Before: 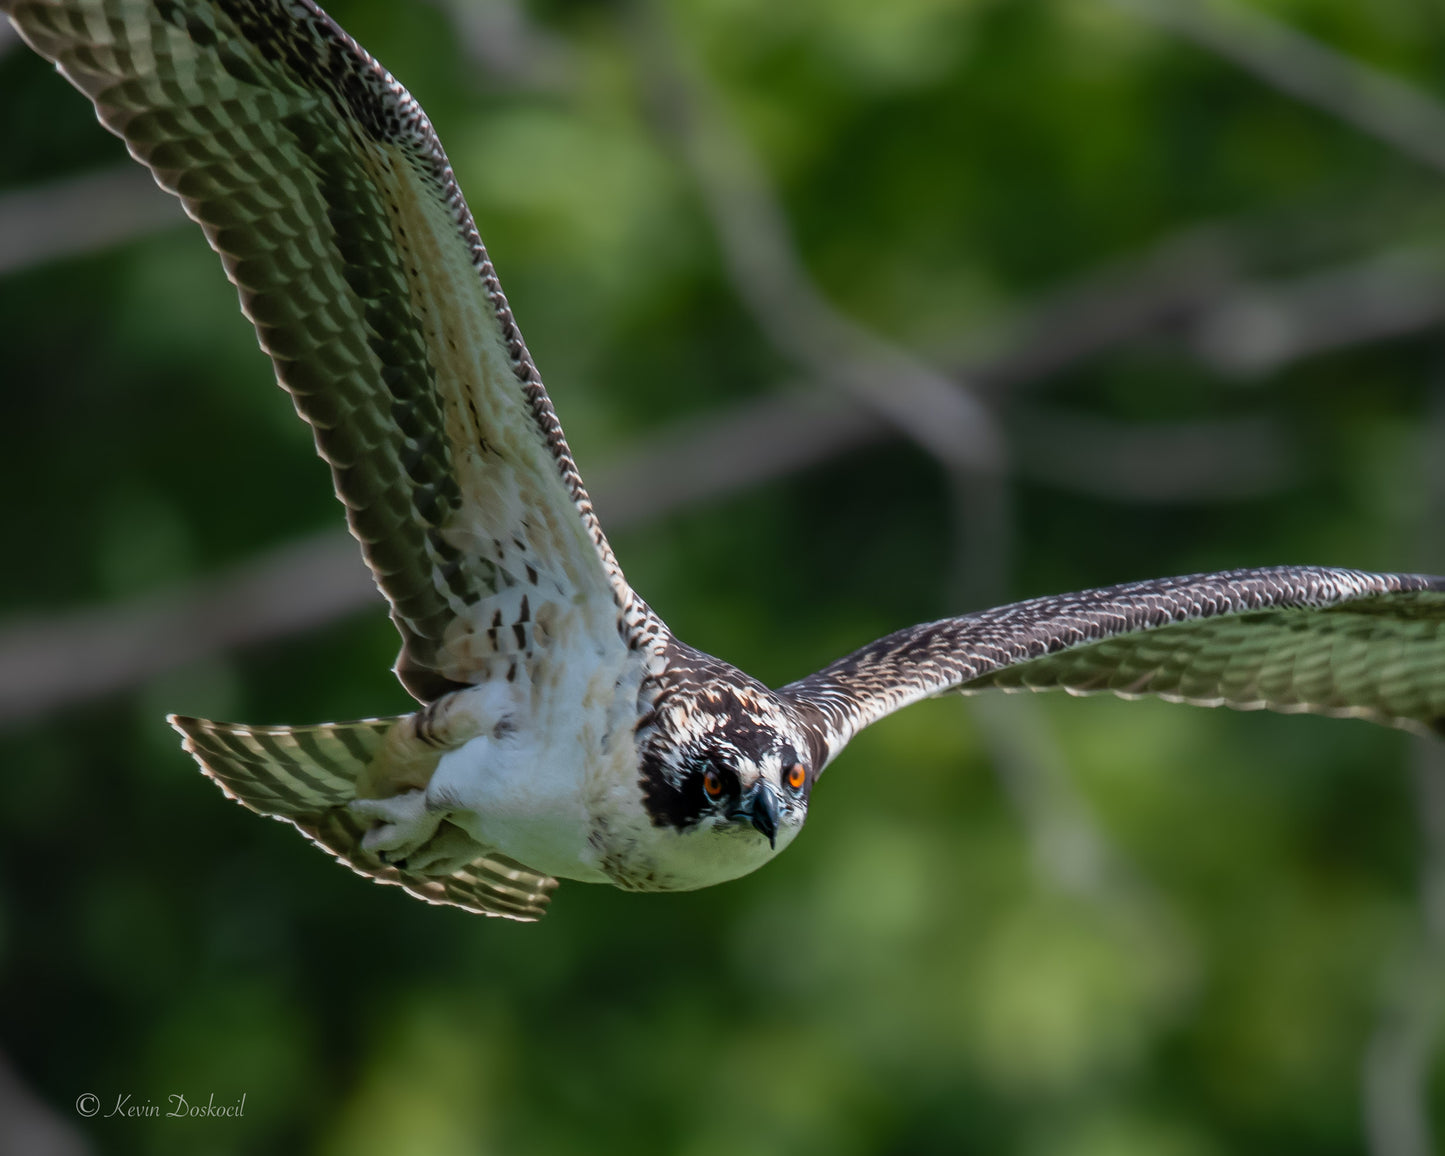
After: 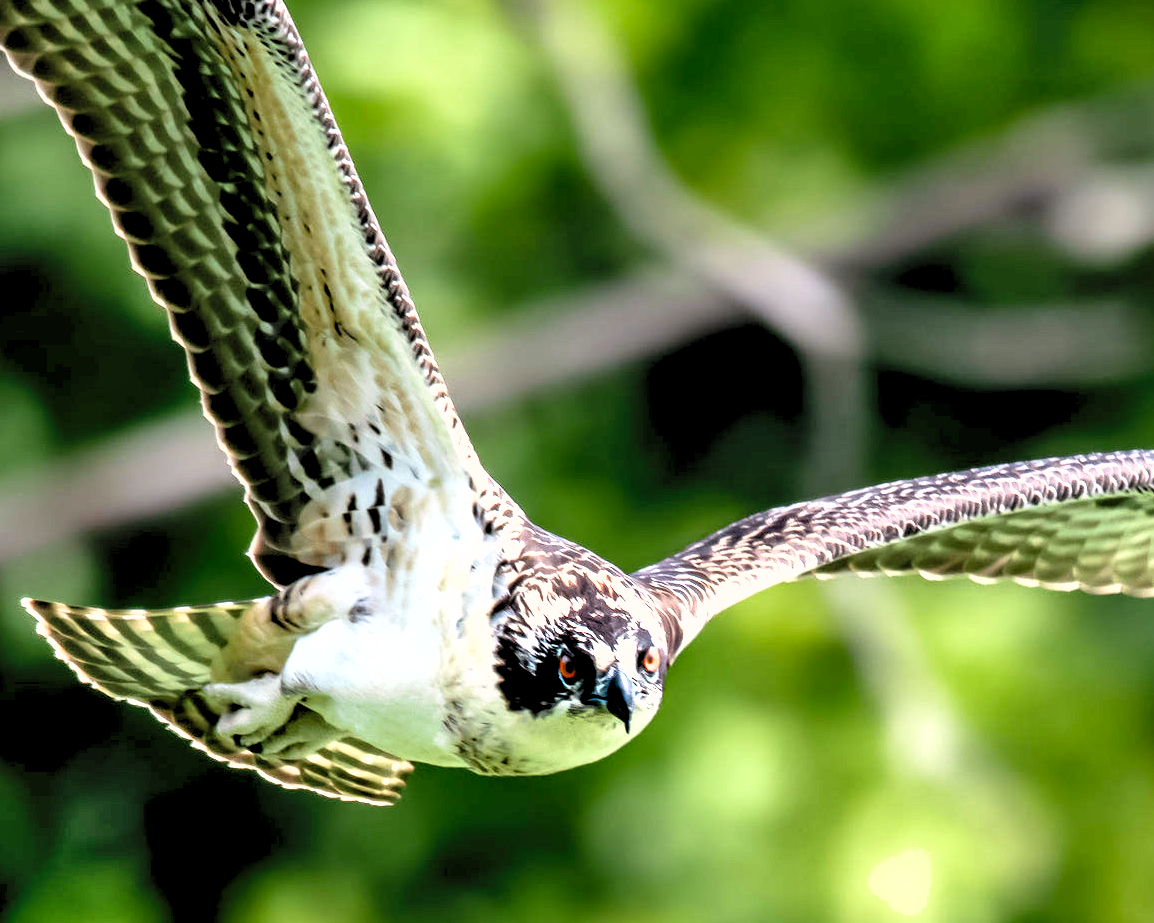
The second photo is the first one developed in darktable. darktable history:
shadows and highlights: low approximation 0.01, soften with gaussian
crop and rotate: left 10.071%, top 10.071%, right 10.02%, bottom 10.02%
levels: levels [0.036, 0.364, 0.827]
color correction: highlights a* 3.84, highlights b* 5.07
exposure: black level correction 0.001, compensate highlight preservation false
tone equalizer: -8 EV -0.75 EV, -7 EV -0.7 EV, -6 EV -0.6 EV, -5 EV -0.4 EV, -3 EV 0.4 EV, -2 EV 0.6 EV, -1 EV 0.7 EV, +0 EV 0.75 EV, edges refinement/feathering 500, mask exposure compensation -1.57 EV, preserve details no
filmic rgb: middle gray luminance 9.23%, black relative exposure -10.55 EV, white relative exposure 3.45 EV, threshold 6 EV, target black luminance 0%, hardness 5.98, latitude 59.69%, contrast 1.087, highlights saturation mix 5%, shadows ↔ highlights balance 29.23%, add noise in highlights 0, color science v3 (2019), use custom middle-gray values true, iterations of high-quality reconstruction 0, contrast in highlights soft, enable highlight reconstruction true
